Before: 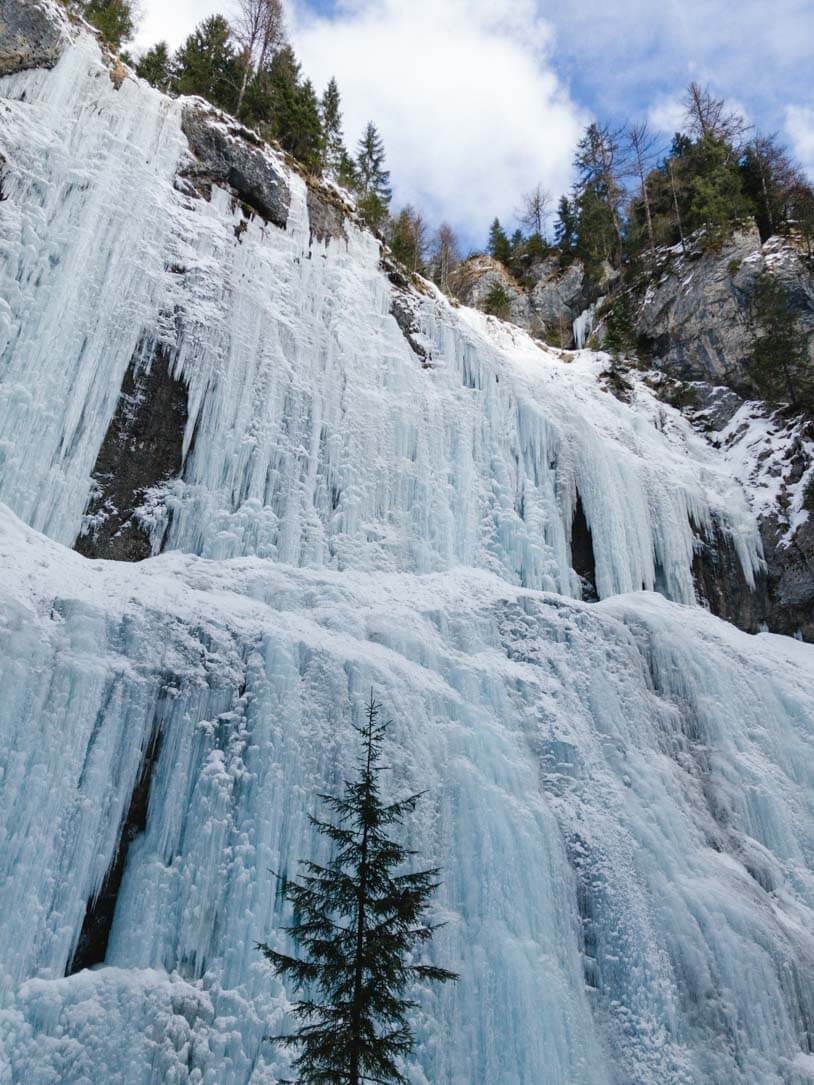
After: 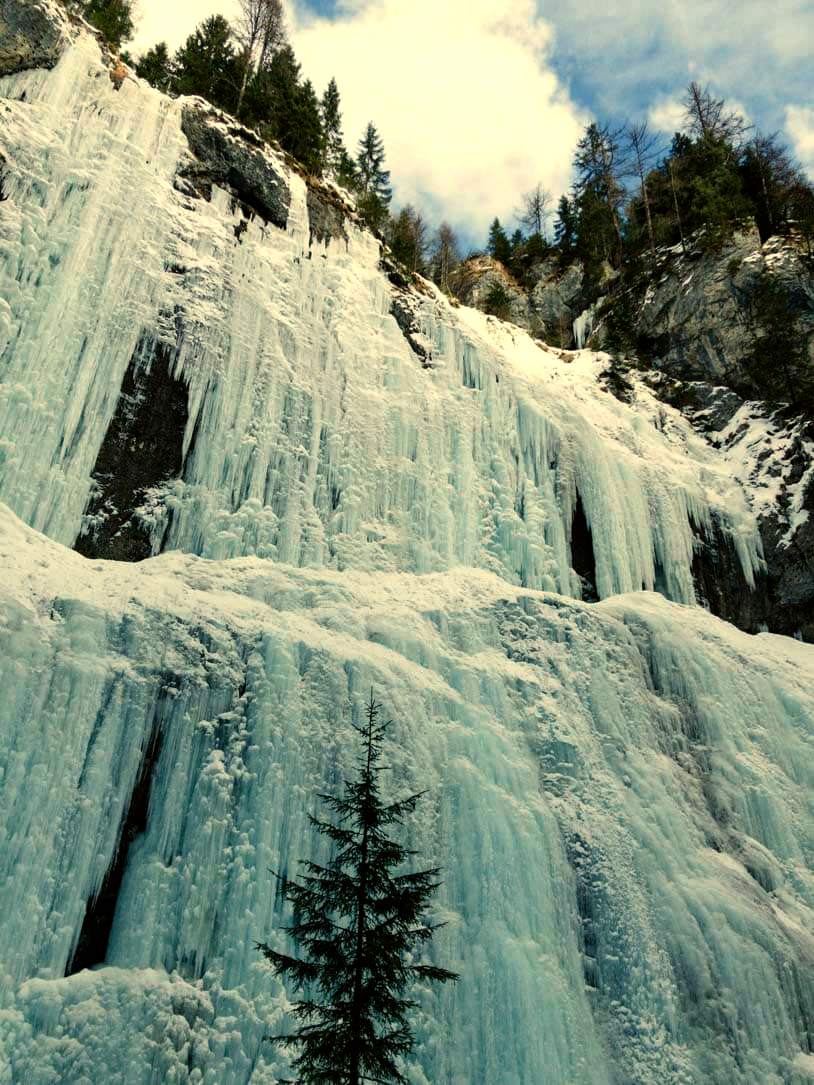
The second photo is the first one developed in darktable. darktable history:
color balance: mode lift, gamma, gain (sRGB), lift [1.014, 0.966, 0.918, 0.87], gamma [0.86, 0.734, 0.918, 0.976], gain [1.063, 1.13, 1.063, 0.86]
exposure: exposure -0.064 EV, compensate highlight preservation false
white balance: red 1.009, blue 0.985
